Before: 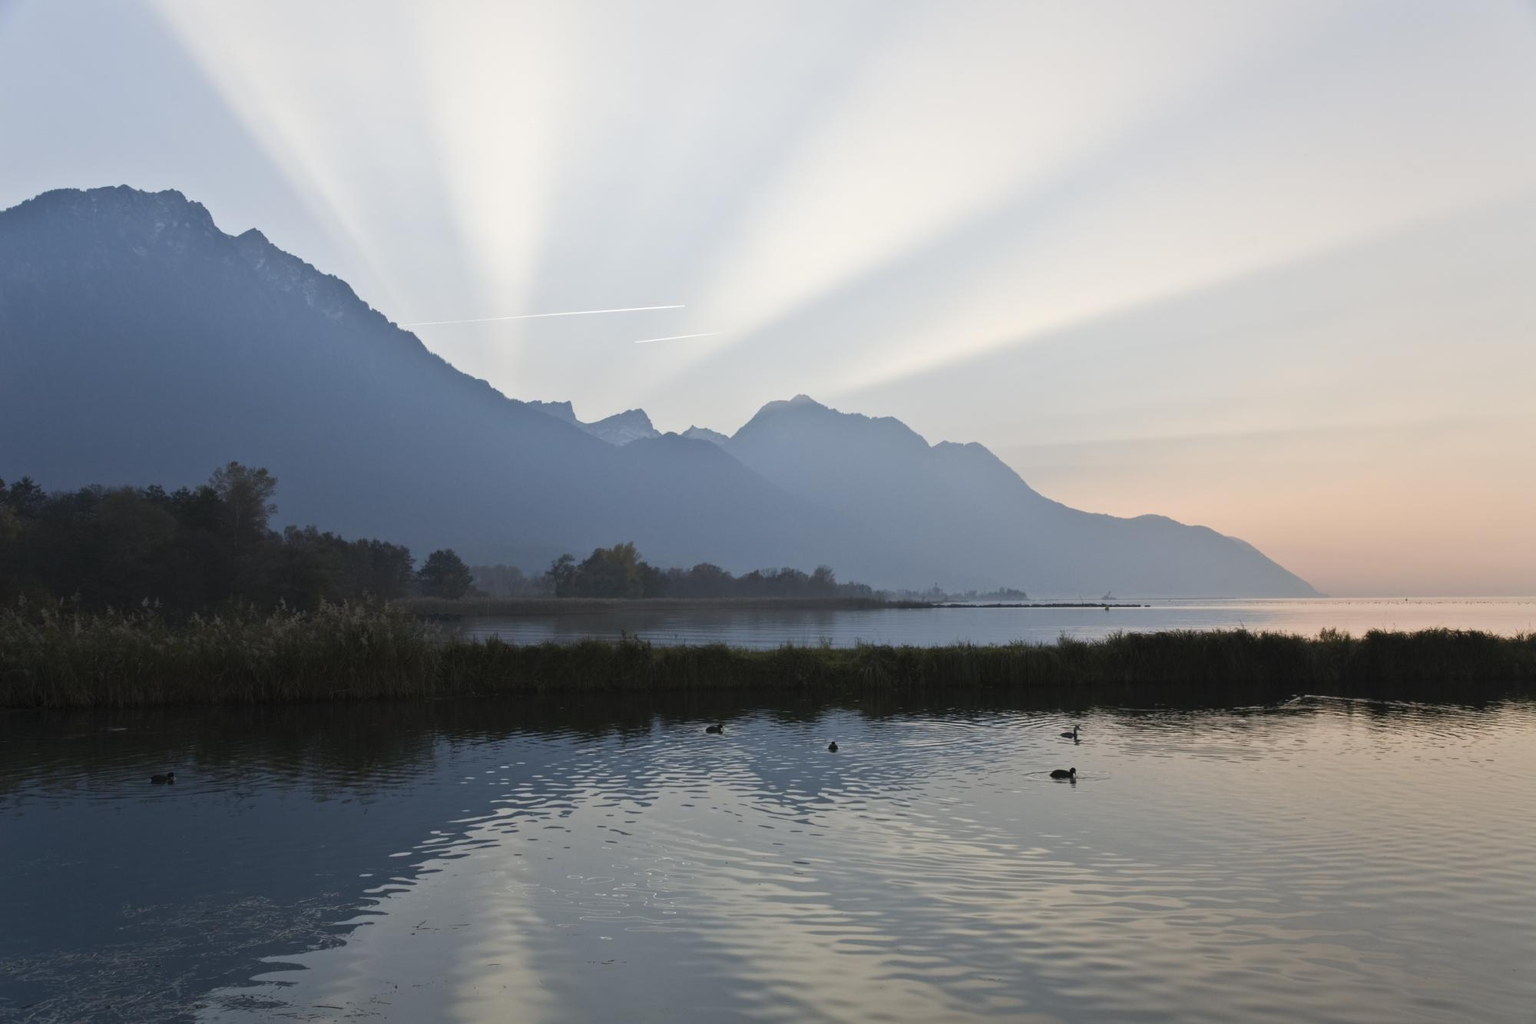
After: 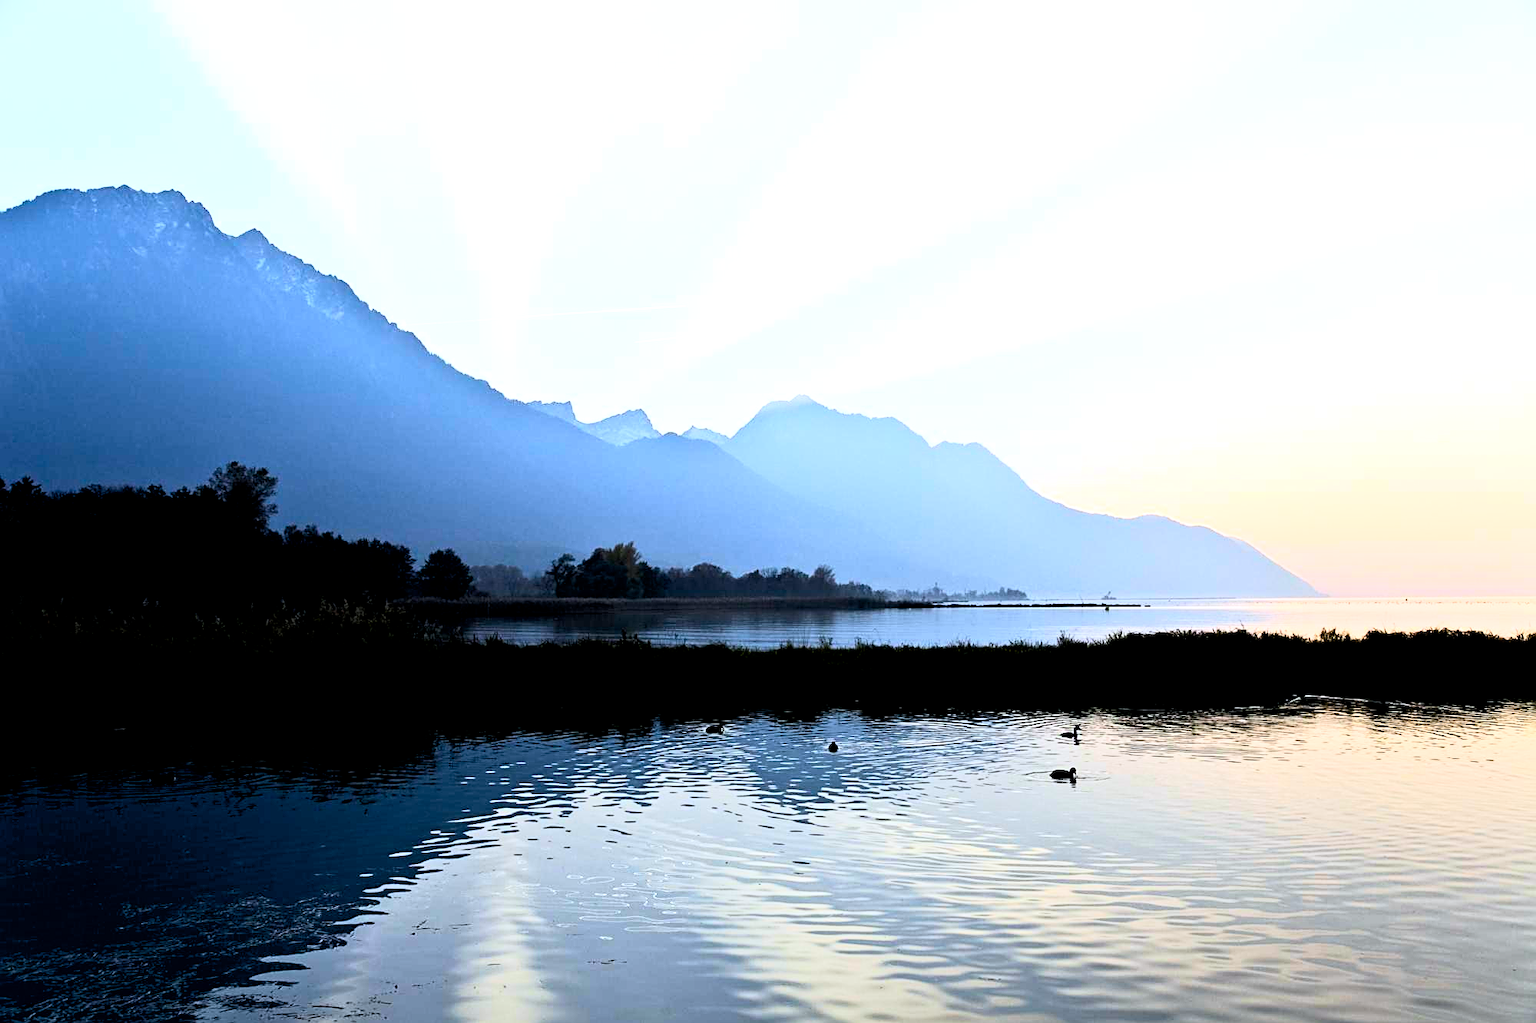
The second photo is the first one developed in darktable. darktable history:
white balance: red 0.974, blue 1.044
exposure: black level correction 0.031, exposure 0.304 EV, compensate highlight preservation false
color balance rgb: perceptual saturation grading › global saturation 30%, global vibrance 30%
tone equalizer: -8 EV -0.75 EV, -7 EV -0.7 EV, -6 EV -0.6 EV, -5 EV -0.4 EV, -3 EV 0.4 EV, -2 EV 0.6 EV, -1 EV 0.7 EV, +0 EV 0.75 EV, edges refinement/feathering 500, mask exposure compensation -1.57 EV, preserve details no
rotate and perspective: automatic cropping off
sharpen: on, module defaults
base curve: curves: ch0 [(0, 0) (0.005, 0.002) (0.193, 0.295) (0.399, 0.664) (0.75, 0.928) (1, 1)]
